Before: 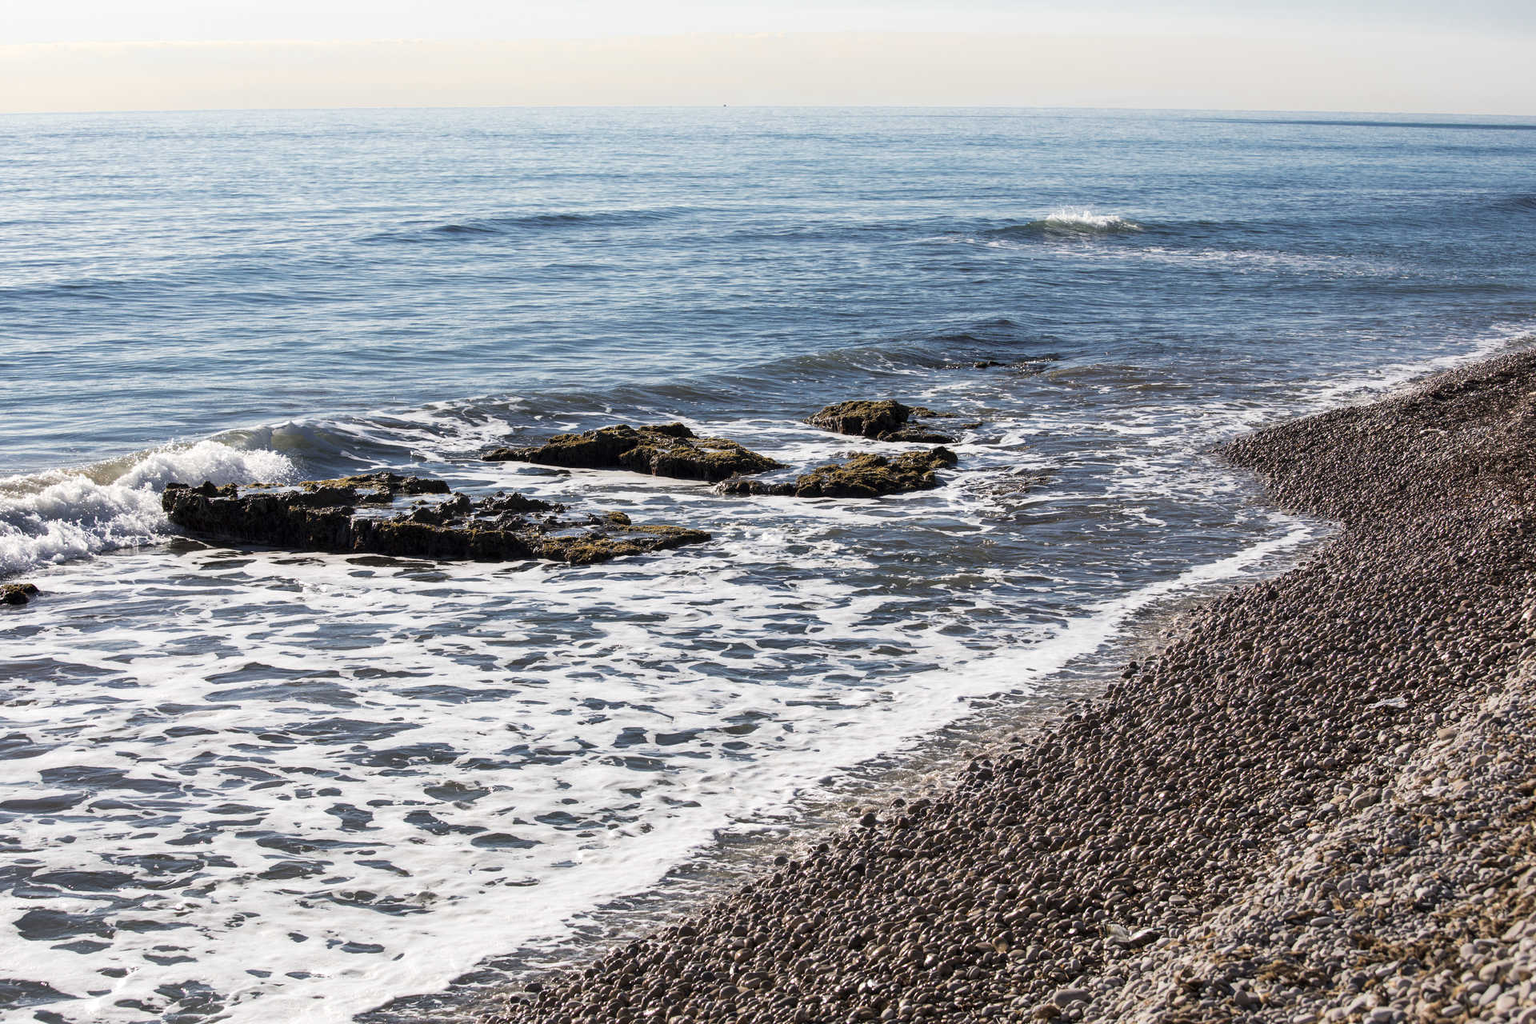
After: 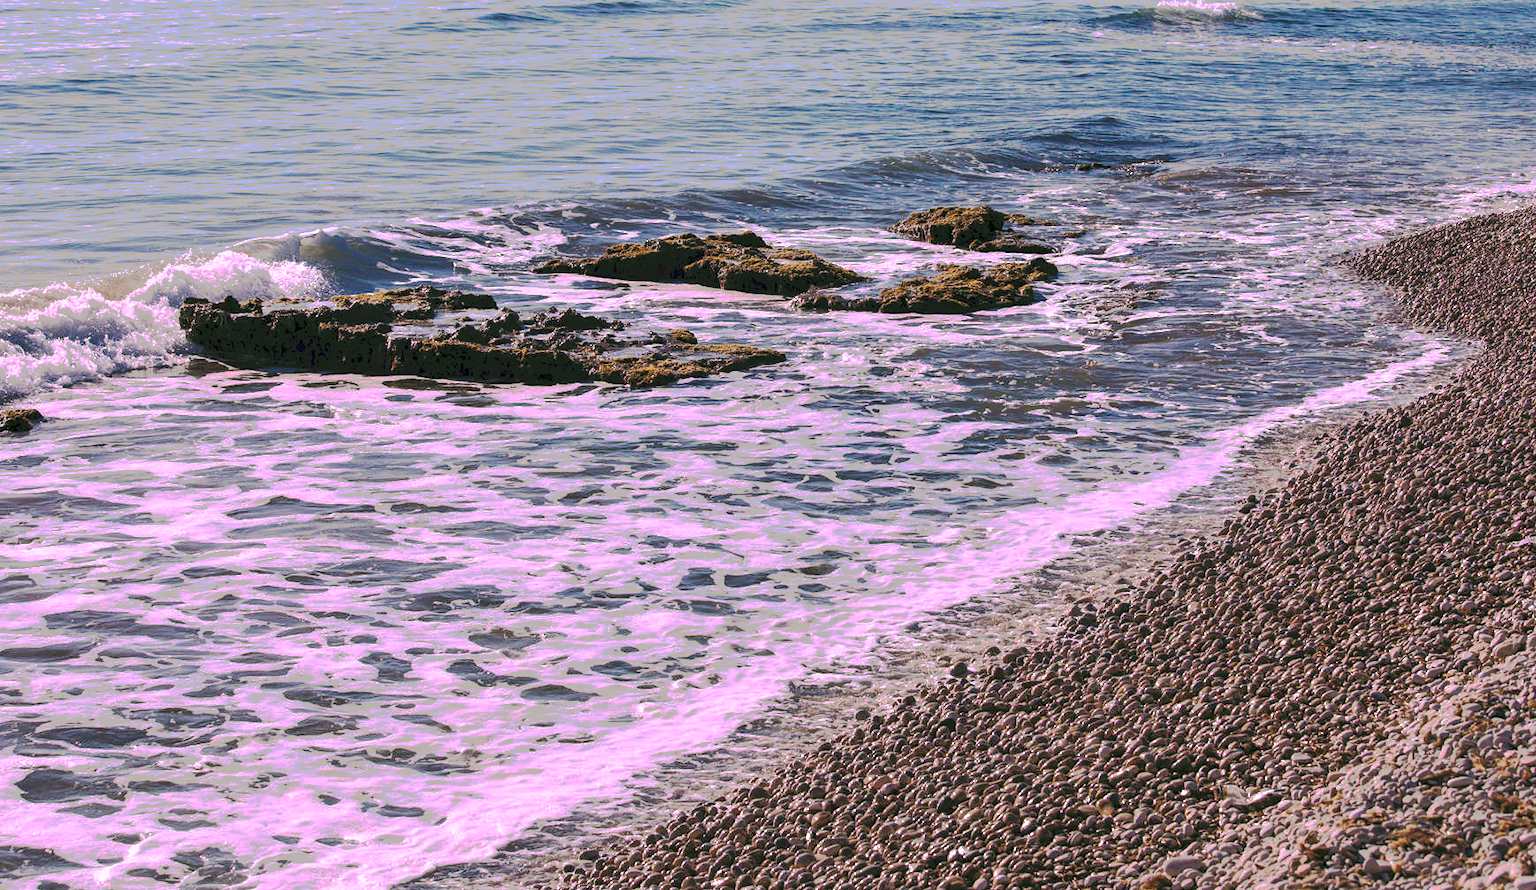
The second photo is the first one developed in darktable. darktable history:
tone curve: curves: ch0 [(0, 0) (0.003, 0.118) (0.011, 0.118) (0.025, 0.122) (0.044, 0.131) (0.069, 0.142) (0.1, 0.155) (0.136, 0.168) (0.177, 0.183) (0.224, 0.216) (0.277, 0.265) (0.335, 0.337) (0.399, 0.415) (0.468, 0.506) (0.543, 0.586) (0.623, 0.665) (0.709, 0.716) (0.801, 0.737) (0.898, 0.744) (1, 1)], preserve colors none
white balance: red 1.066, blue 1.119
color correction: highlights a* 4.02, highlights b* 4.98, shadows a* -7.55, shadows b* 4.98
tone equalizer: -8 EV -0.528 EV, -7 EV -0.319 EV, -6 EV -0.083 EV, -5 EV 0.413 EV, -4 EV 0.985 EV, -3 EV 0.791 EV, -2 EV -0.01 EV, -1 EV 0.14 EV, +0 EV -0.012 EV, smoothing 1
crop: top 20.916%, right 9.437%, bottom 0.316%
